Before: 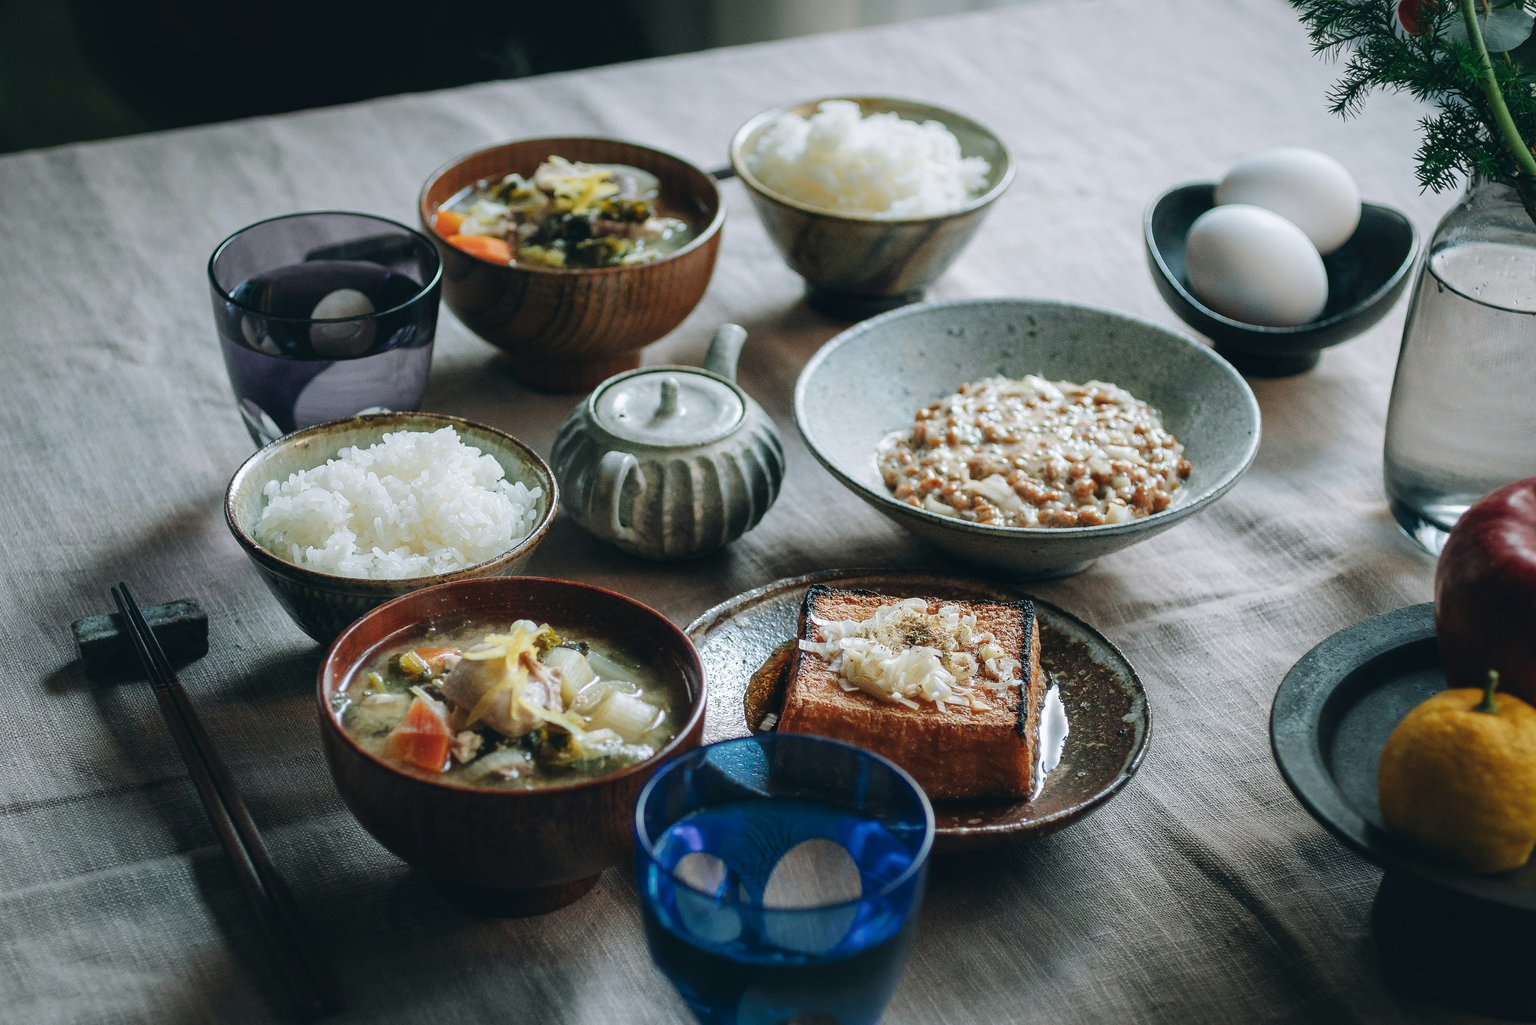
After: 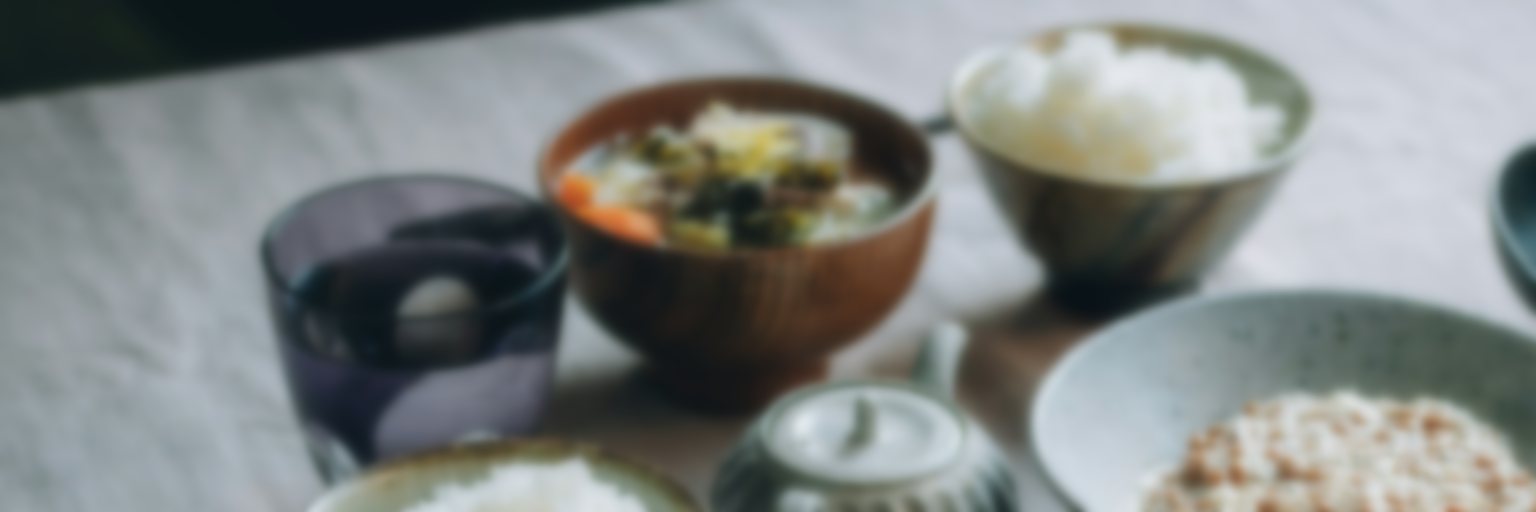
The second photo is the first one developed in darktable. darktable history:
lowpass: on, module defaults
crop: left 0.579%, top 7.627%, right 23.167%, bottom 54.275%
